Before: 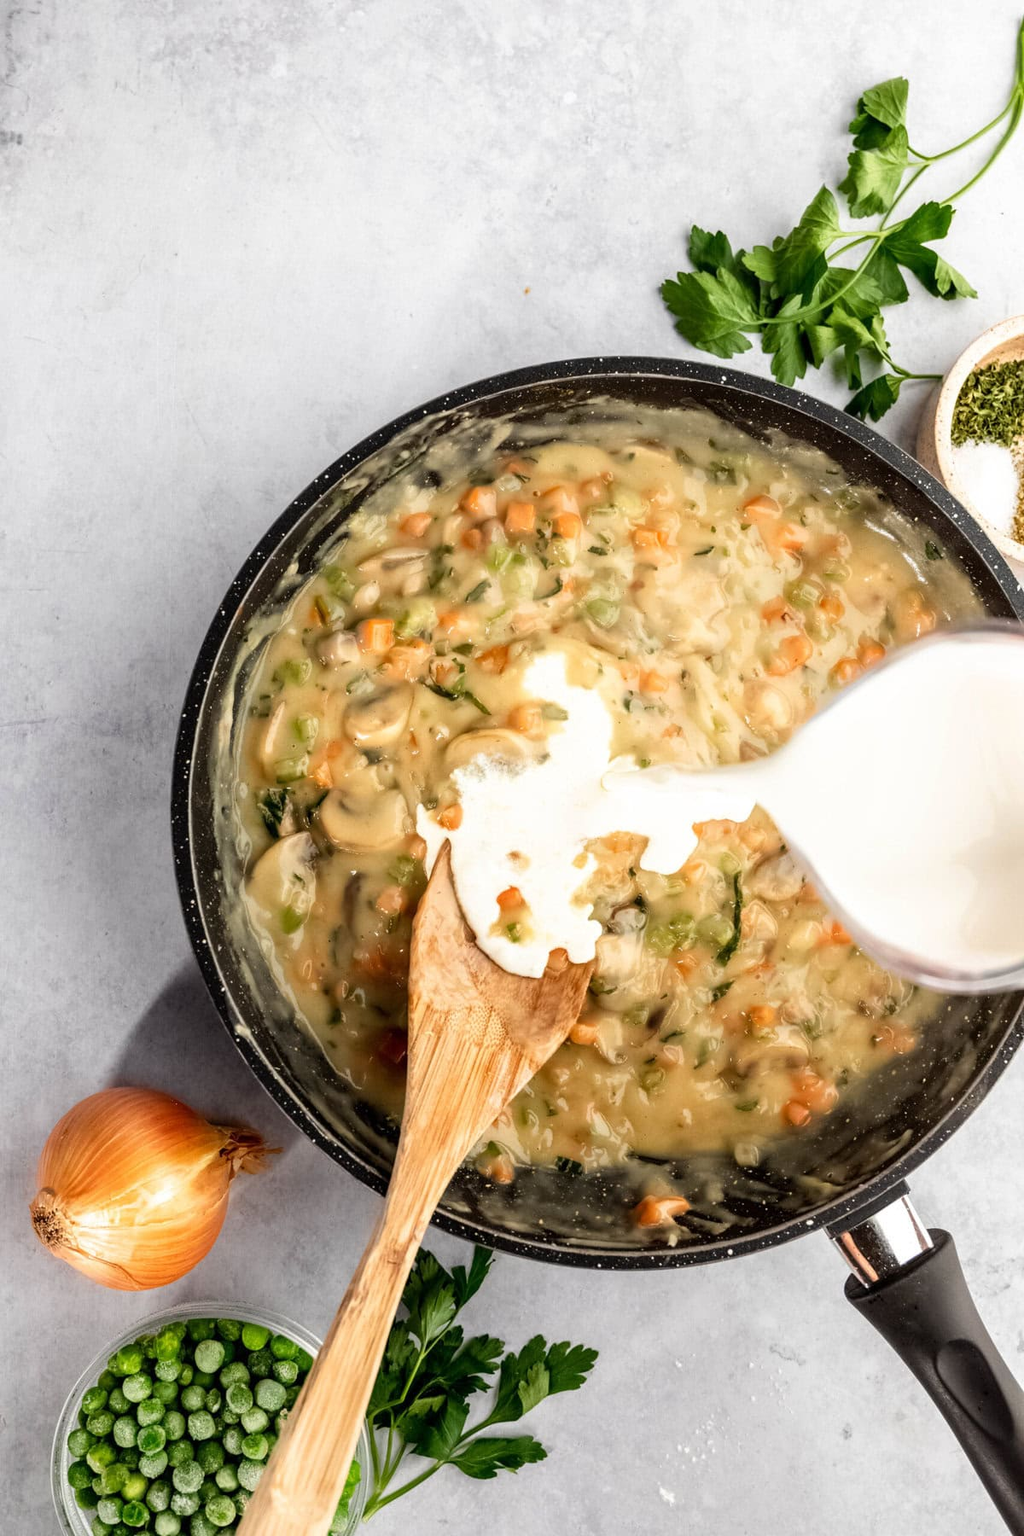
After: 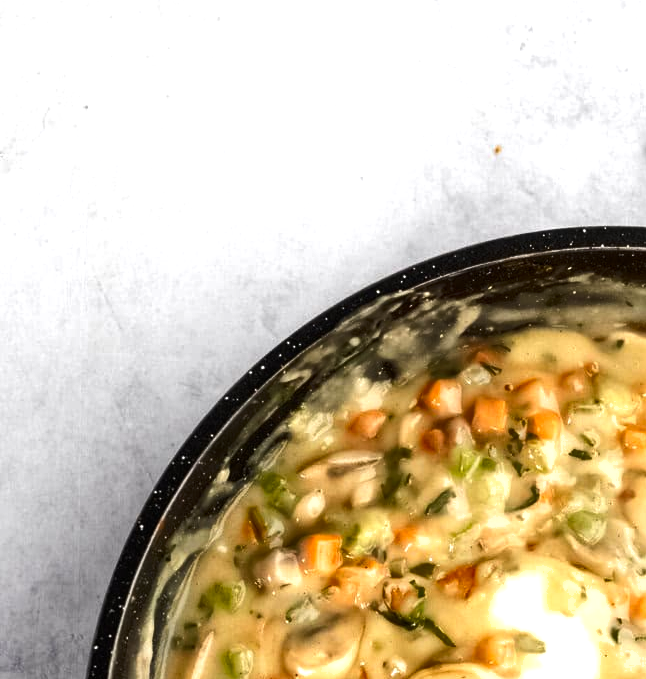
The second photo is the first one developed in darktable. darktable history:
tone equalizer: -8 EV -0.425 EV, -7 EV -0.376 EV, -6 EV -0.302 EV, -5 EV -0.189 EV, -3 EV 0.199 EV, -2 EV 0.328 EV, -1 EV 0.388 EV, +0 EV 0.42 EV
shadows and highlights: radius 263.23, soften with gaussian
crop: left 10.04%, top 10.622%, right 36.066%, bottom 51.624%
